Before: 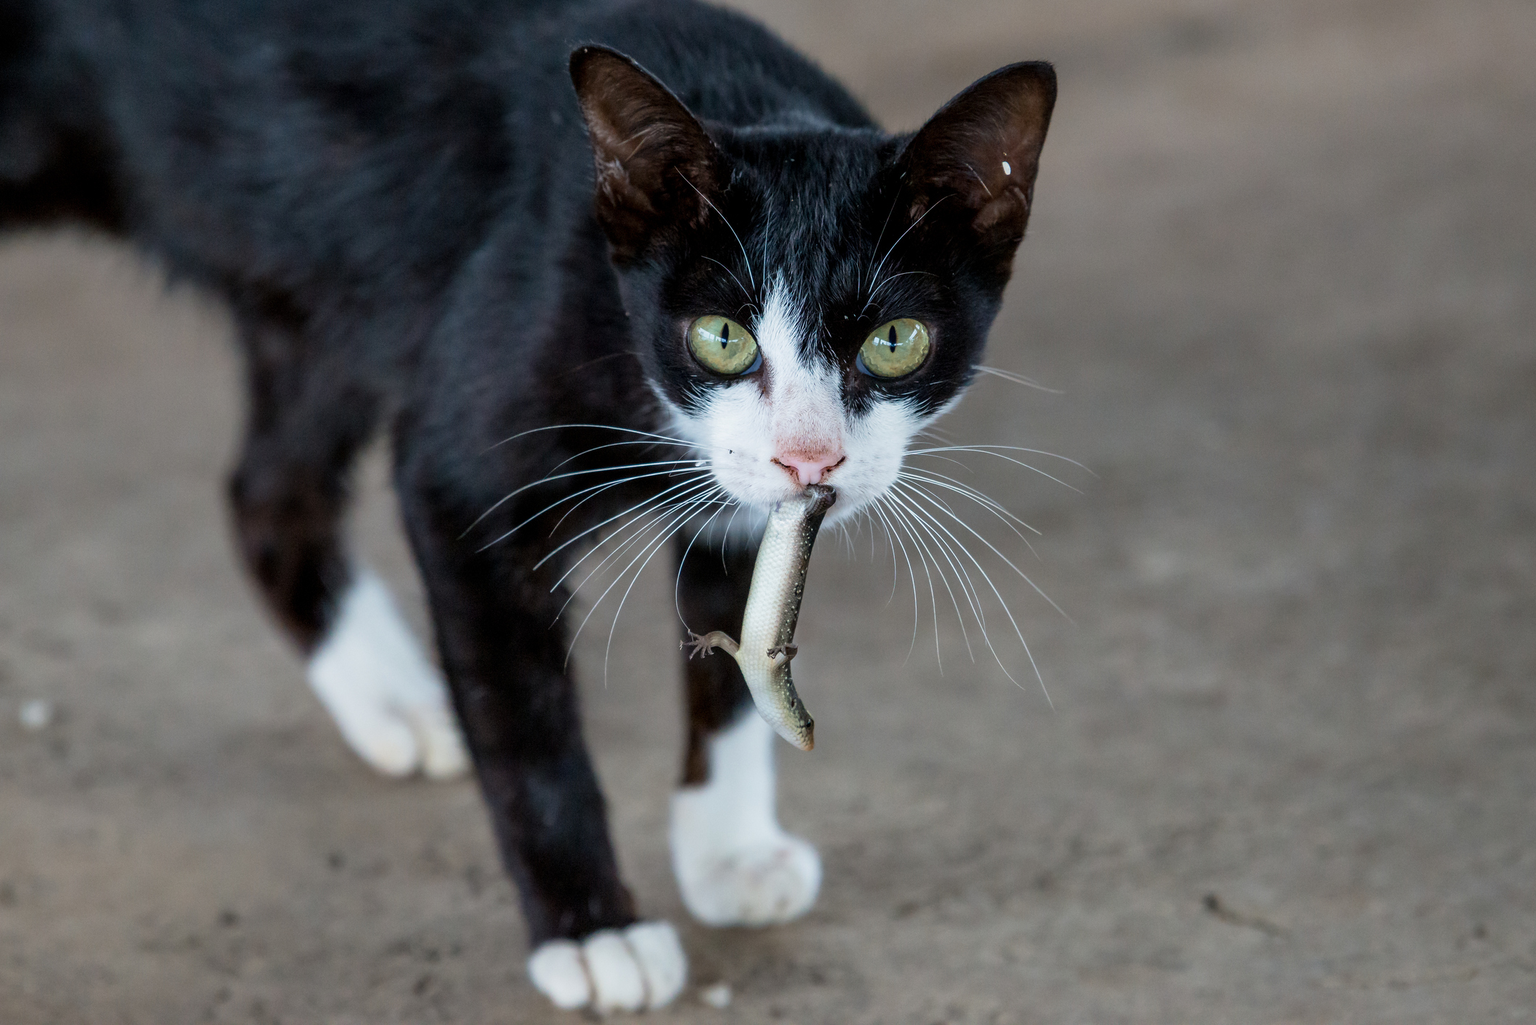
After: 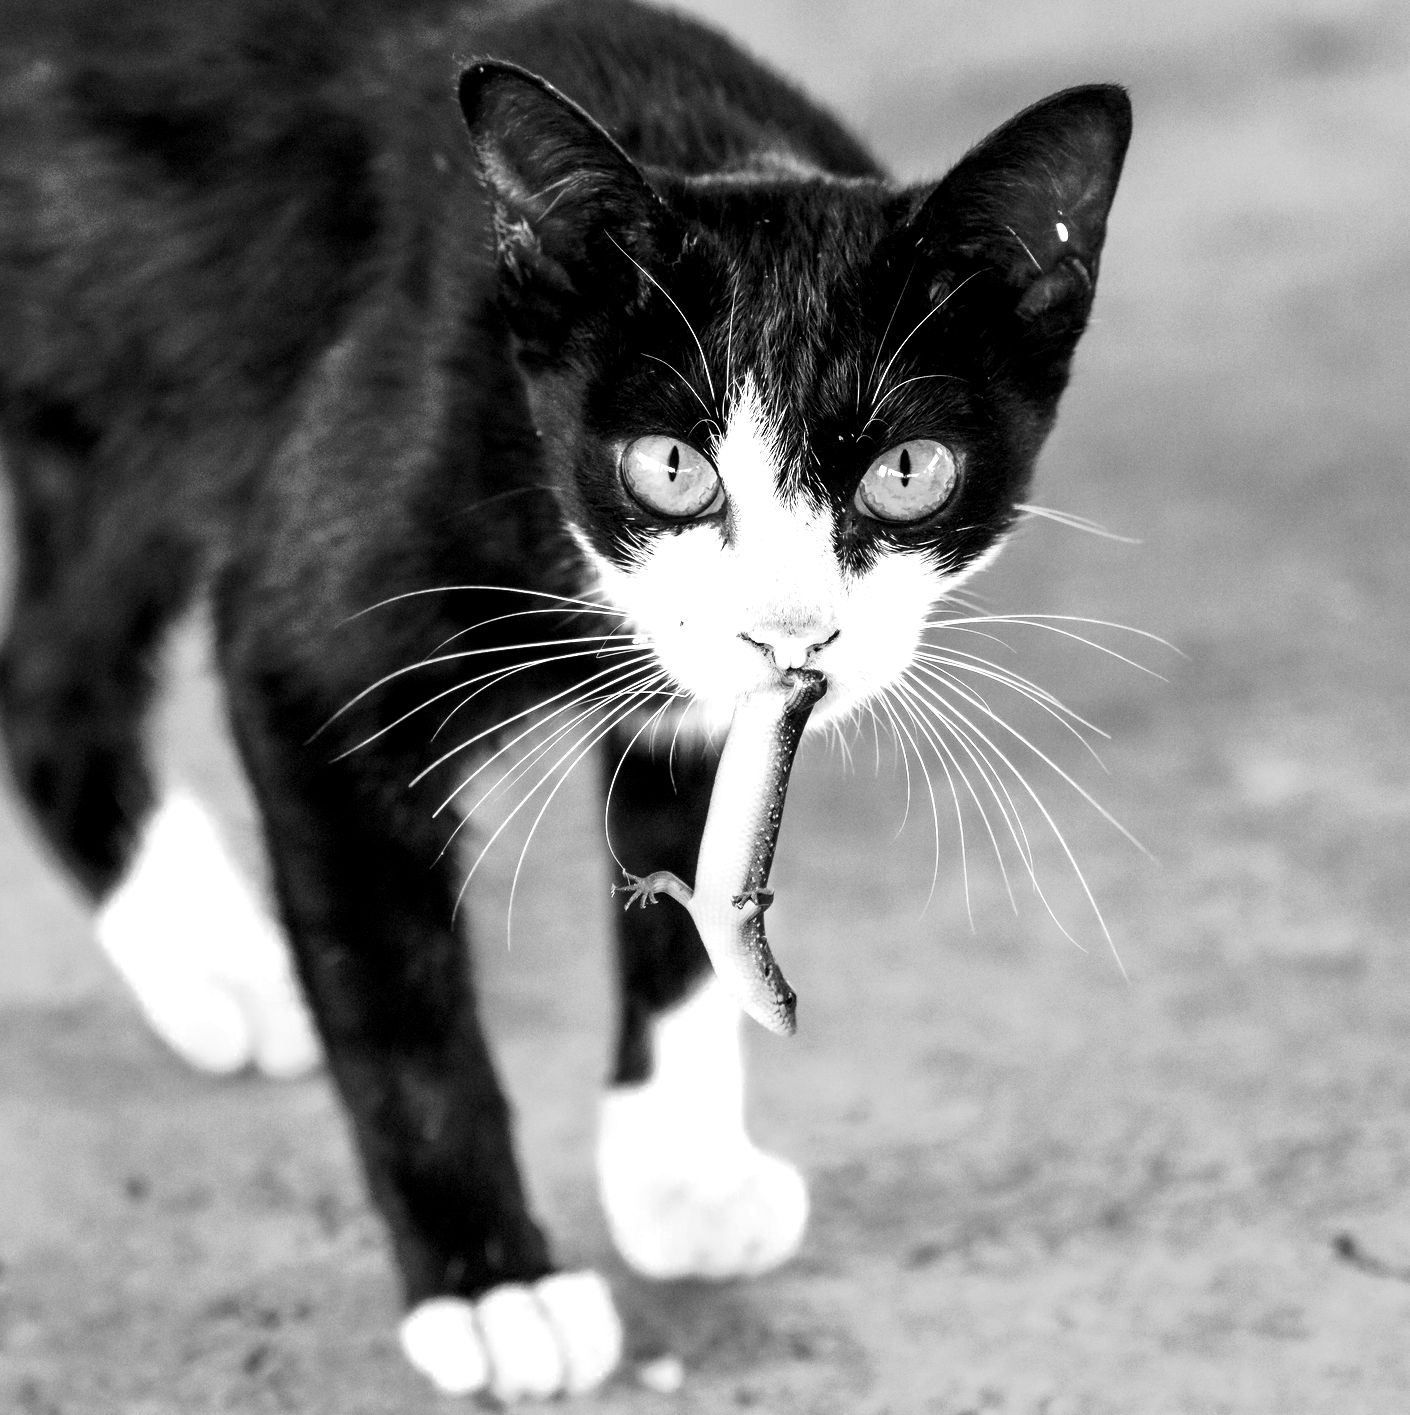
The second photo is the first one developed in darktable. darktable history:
tone curve: curves: ch0 [(0, 0) (0.003, 0.003) (0.011, 0.013) (0.025, 0.029) (0.044, 0.052) (0.069, 0.081) (0.1, 0.116) (0.136, 0.158) (0.177, 0.207) (0.224, 0.268) (0.277, 0.373) (0.335, 0.465) (0.399, 0.565) (0.468, 0.674) (0.543, 0.79) (0.623, 0.853) (0.709, 0.918) (0.801, 0.956) (0.898, 0.977) (1, 1)], color space Lab, independent channels, preserve colors none
local contrast: highlights 105%, shadows 102%, detail 120%, midtone range 0.2
crop and rotate: left 15.466%, right 18.016%
color zones: curves: ch0 [(0, 0.613) (0.01, 0.613) (0.245, 0.448) (0.498, 0.529) (0.642, 0.665) (0.879, 0.777) (0.99, 0.613)]; ch1 [(0, 0) (0.143, 0) (0.286, 0) (0.429, 0) (0.571, 0) (0.714, 0) (0.857, 0)]
contrast equalizer: y [[0.5, 0.5, 0.468, 0.5, 0.5, 0.5], [0.5 ×6], [0.5 ×6], [0 ×6], [0 ×6]], mix -0.208
